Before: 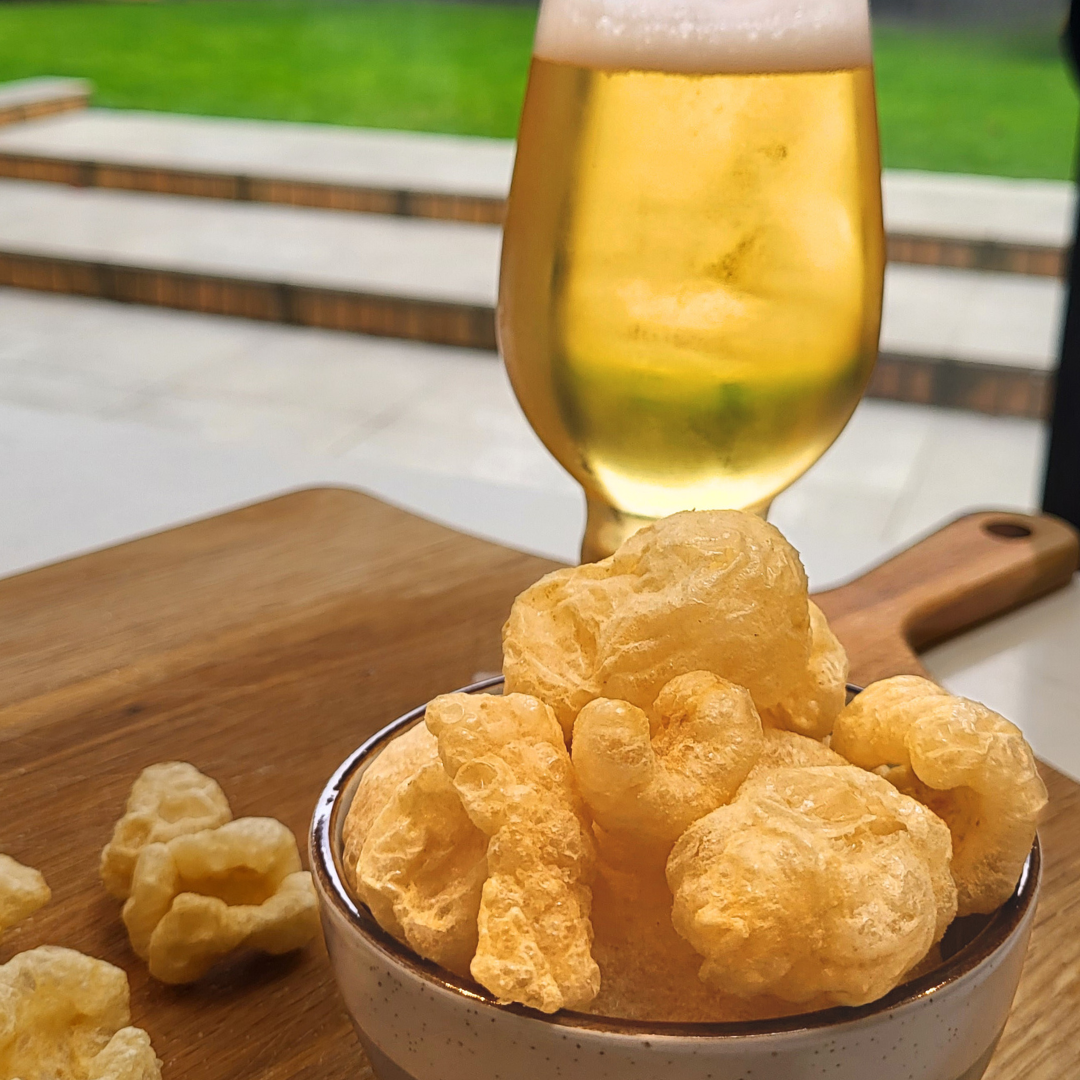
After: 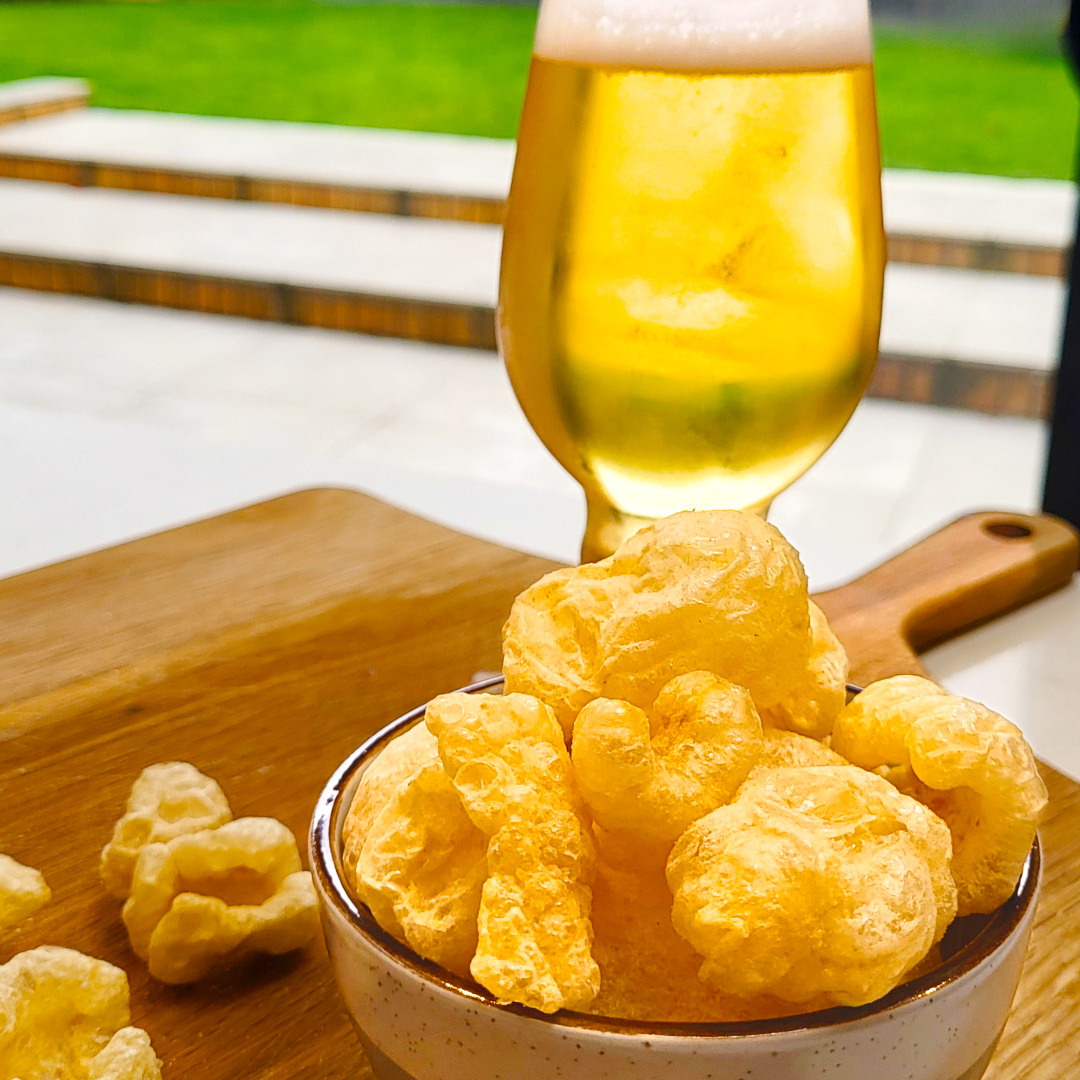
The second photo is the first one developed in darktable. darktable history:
color balance rgb: linear chroma grading › shadows 16%, perceptual saturation grading › global saturation 8%, perceptual saturation grading › shadows 4%, perceptual brilliance grading › global brilliance 2%, perceptual brilliance grading › highlights 8%, perceptual brilliance grading › shadows -4%, global vibrance 16%, saturation formula JzAzBz (2021)
tone curve: curves: ch0 [(0, 0) (0.003, 0.004) (0.011, 0.014) (0.025, 0.032) (0.044, 0.057) (0.069, 0.089) (0.1, 0.128) (0.136, 0.174) (0.177, 0.227) (0.224, 0.287) (0.277, 0.354) (0.335, 0.427) (0.399, 0.507) (0.468, 0.582) (0.543, 0.653) (0.623, 0.726) (0.709, 0.799) (0.801, 0.876) (0.898, 0.937) (1, 1)], preserve colors none
